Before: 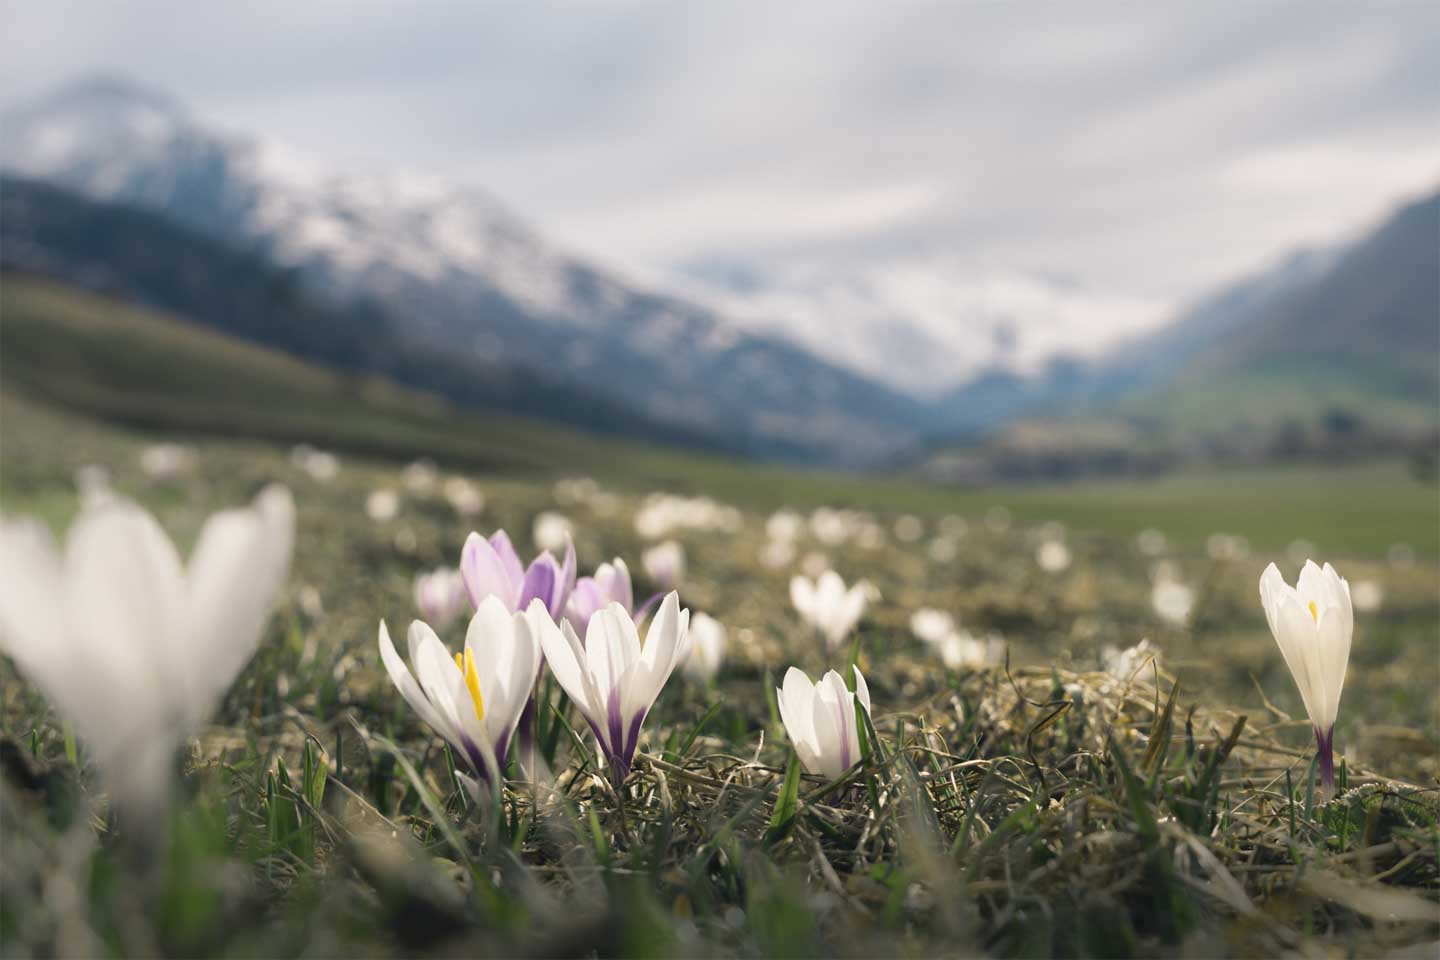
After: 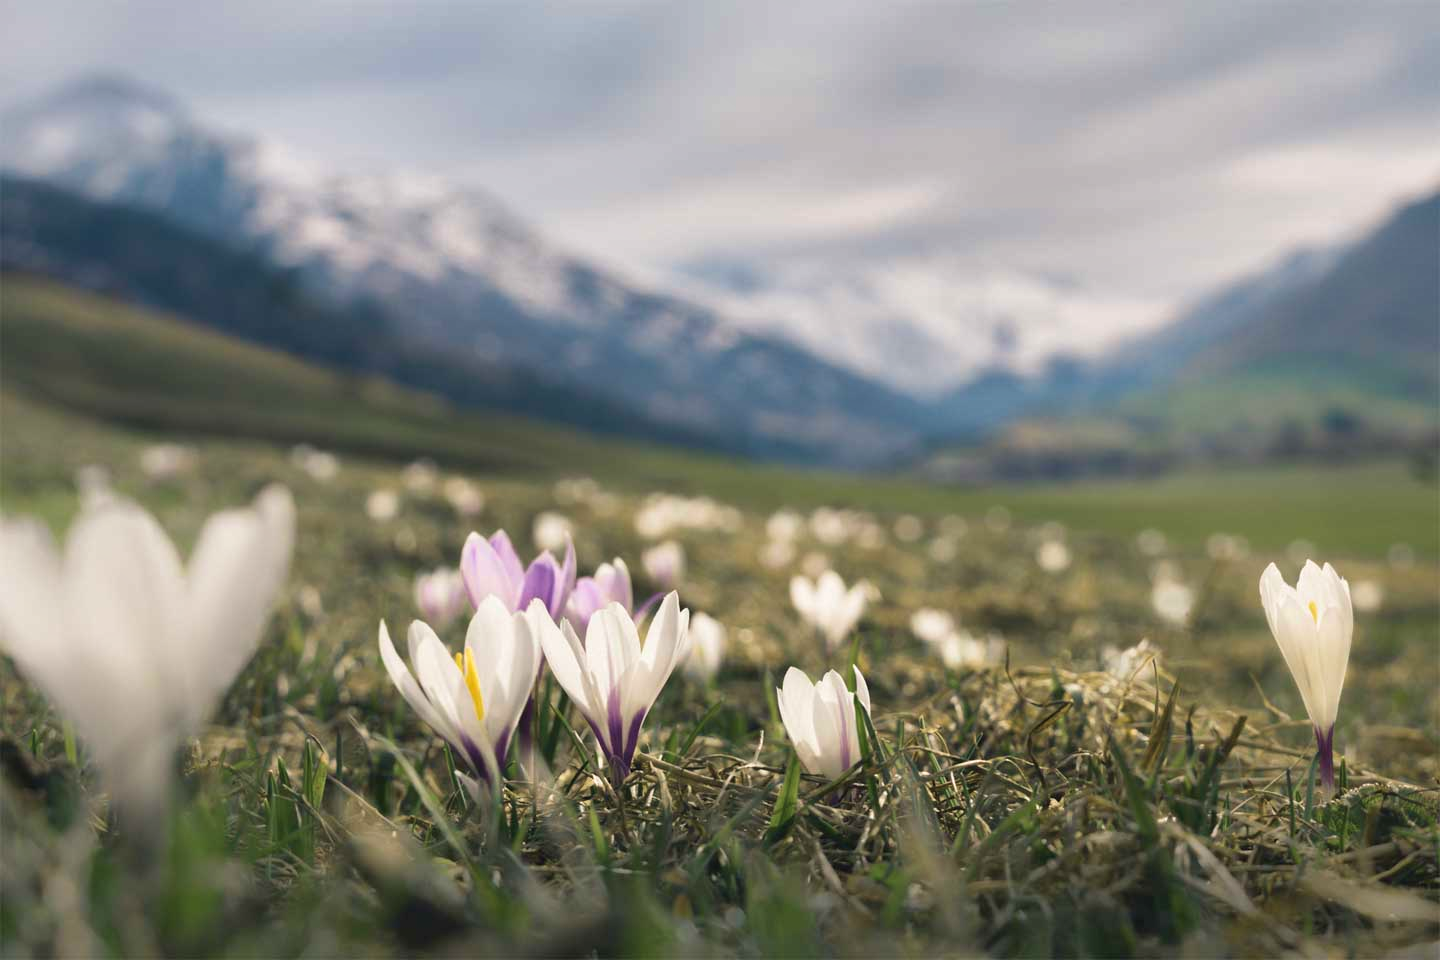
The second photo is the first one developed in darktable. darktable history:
shadows and highlights: soften with gaussian
velvia: on, module defaults
